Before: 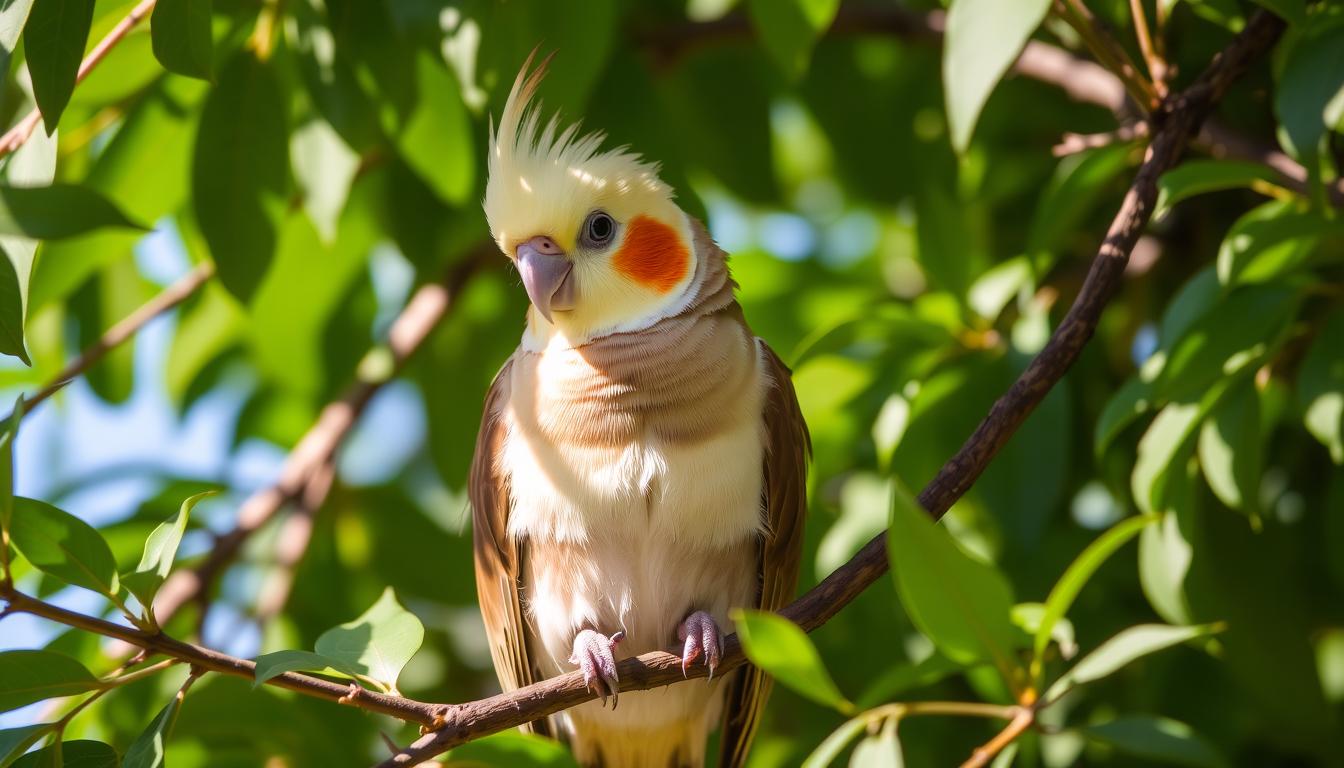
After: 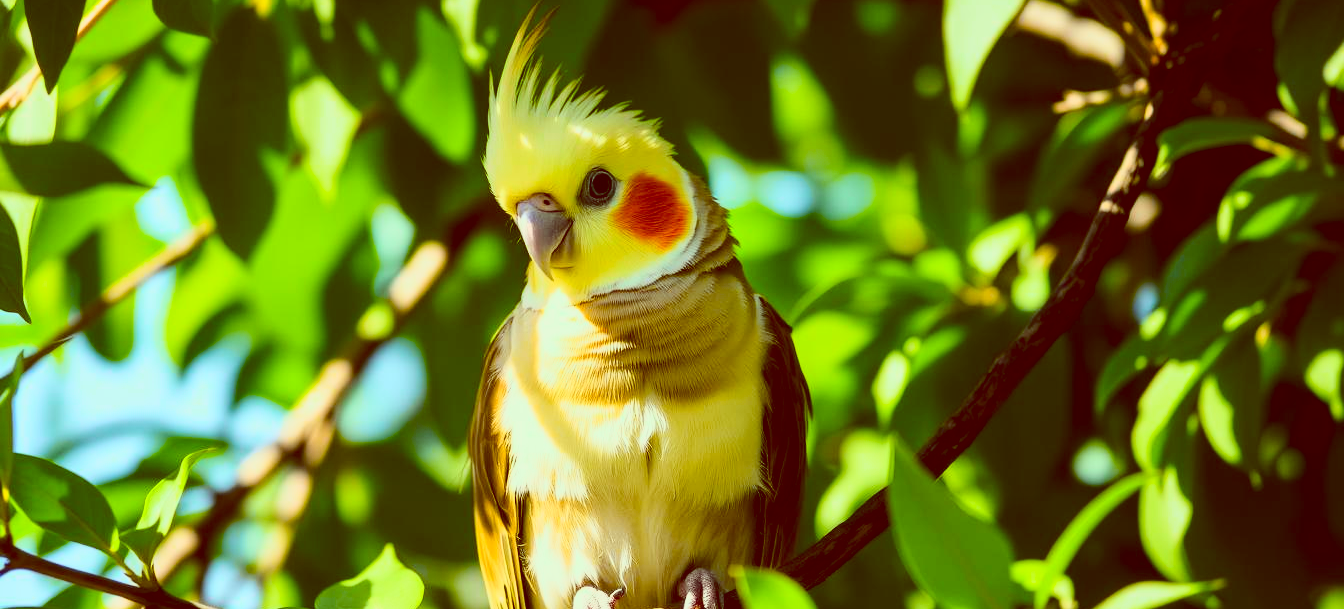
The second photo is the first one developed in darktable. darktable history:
color balance: lift [1, 1.015, 0.987, 0.985], gamma [1, 0.959, 1.042, 0.958], gain [0.927, 0.938, 1.072, 0.928], contrast 1.5%
crop and rotate: top 5.667%, bottom 14.937%
tone curve: curves: ch0 [(0.003, 0.023) (0.071, 0.052) (0.236, 0.197) (0.466, 0.557) (0.625, 0.761) (0.783, 0.9) (0.994, 0.968)]; ch1 [(0, 0) (0.262, 0.227) (0.417, 0.386) (0.469, 0.467) (0.502, 0.498) (0.528, 0.53) (0.573, 0.579) (0.605, 0.621) (0.644, 0.671) (0.686, 0.728) (0.994, 0.987)]; ch2 [(0, 0) (0.262, 0.188) (0.385, 0.353) (0.427, 0.424) (0.495, 0.493) (0.515, 0.54) (0.547, 0.561) (0.589, 0.613) (0.644, 0.748) (1, 1)], color space Lab, independent channels, preserve colors none
